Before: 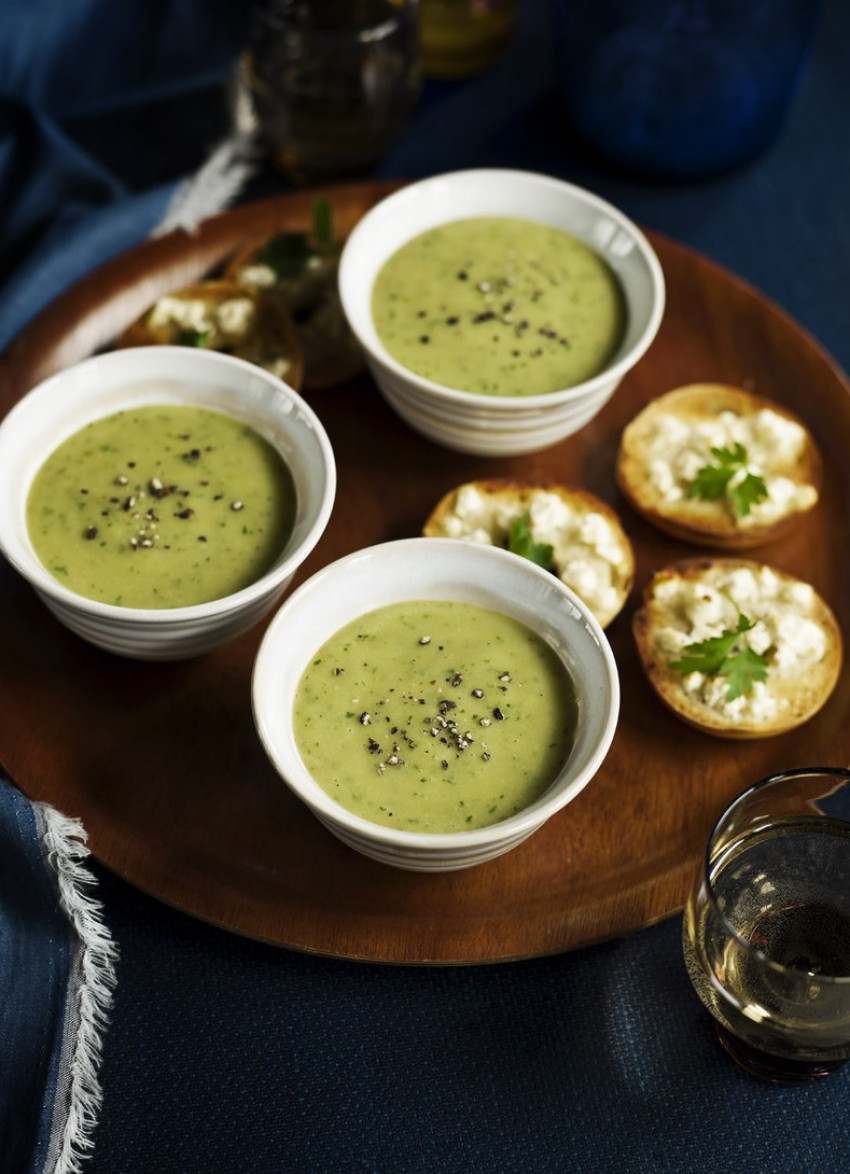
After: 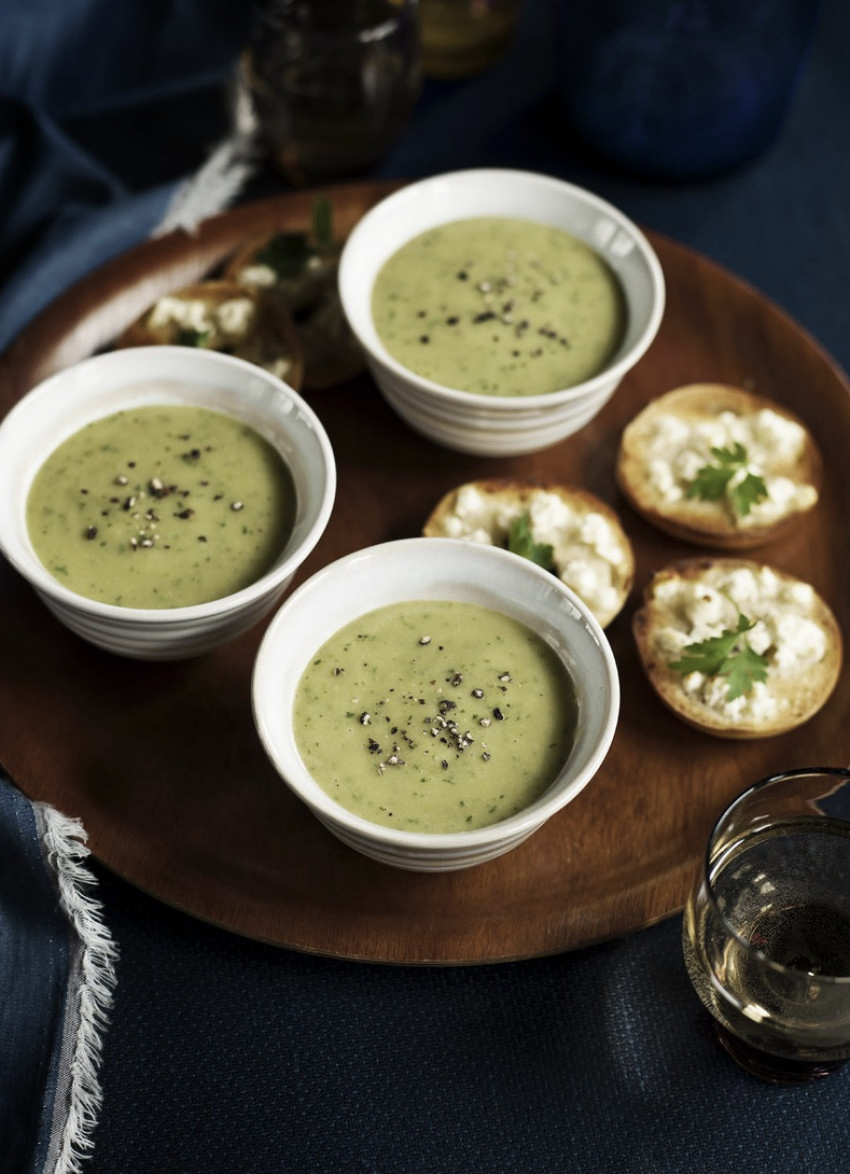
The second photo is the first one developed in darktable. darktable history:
contrast brightness saturation: saturation -0.1
color correction: saturation 0.8
